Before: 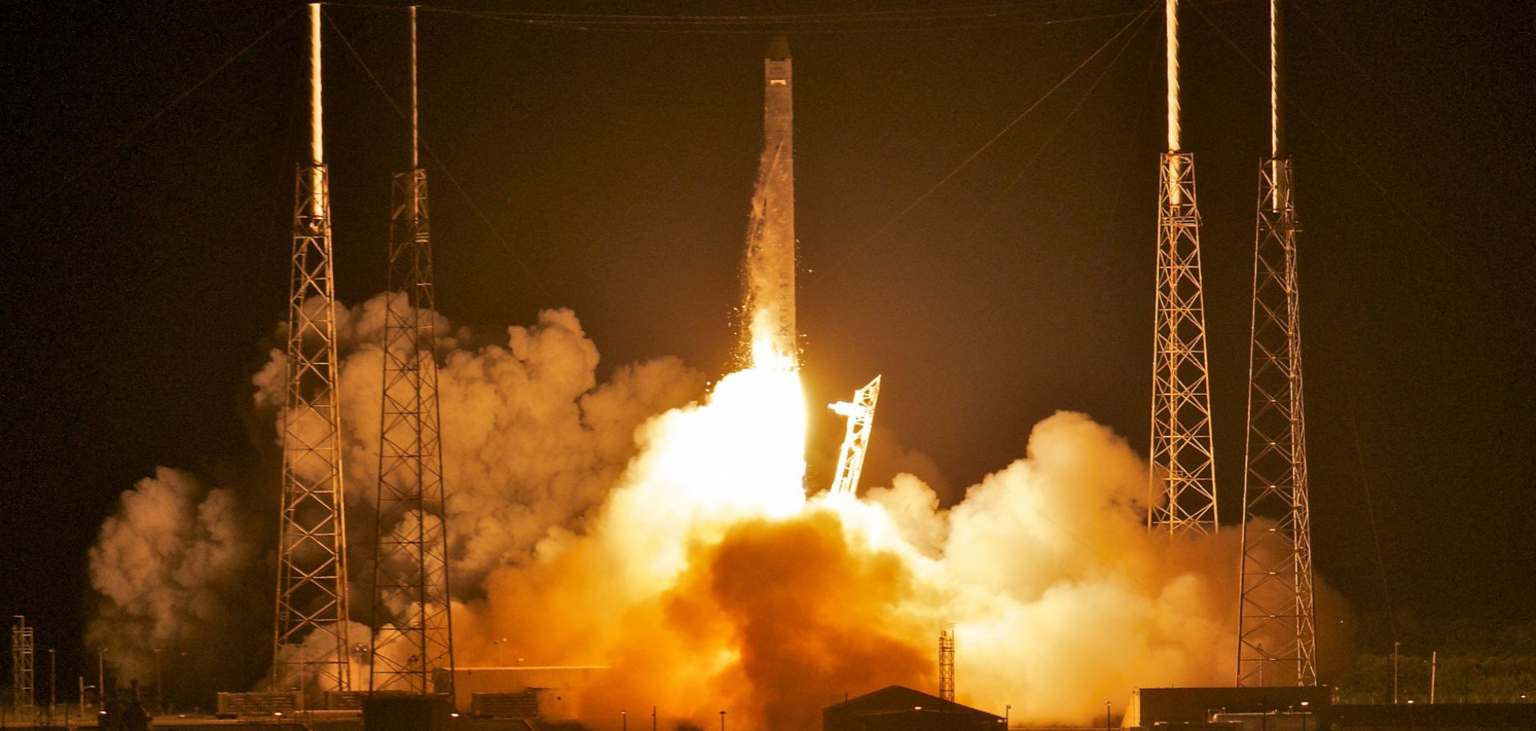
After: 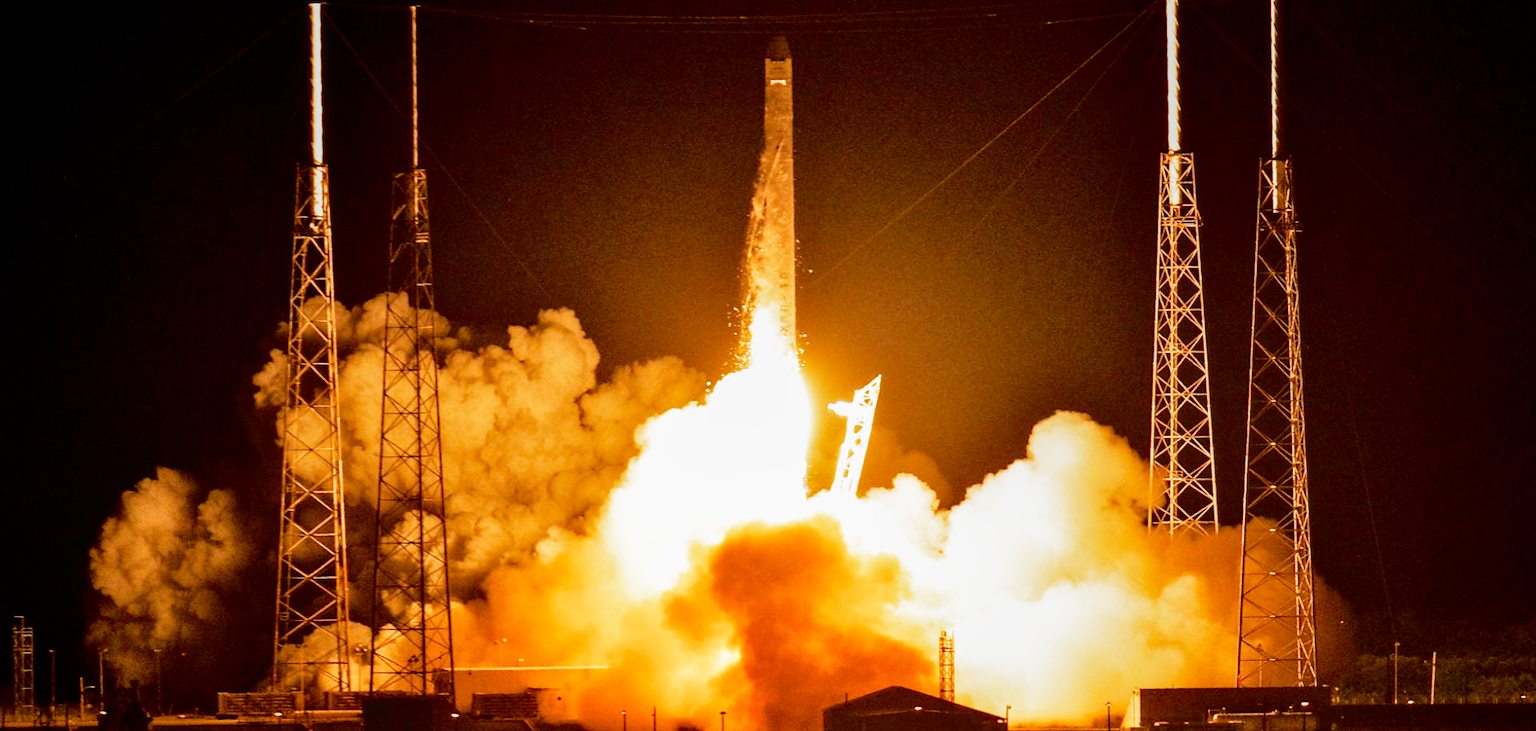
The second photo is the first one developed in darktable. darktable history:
local contrast: detail 110%
fill light: exposure -2 EV, width 8.6
filmic rgb: middle gray luminance 10%, black relative exposure -8.61 EV, white relative exposure 3.3 EV, threshold 6 EV, target black luminance 0%, hardness 5.2, latitude 44.69%, contrast 1.302, highlights saturation mix 5%, shadows ↔ highlights balance 24.64%, add noise in highlights 0, preserve chrominance no, color science v3 (2019), use custom middle-gray values true, iterations of high-quality reconstruction 0, contrast in highlights soft, enable highlight reconstruction true
